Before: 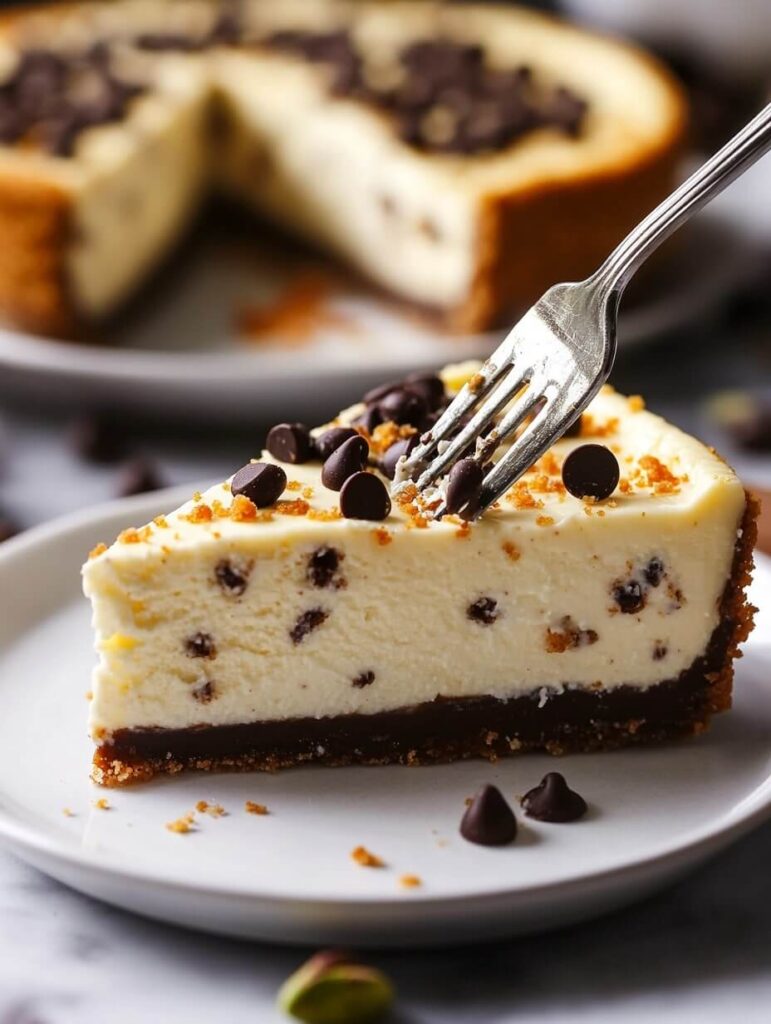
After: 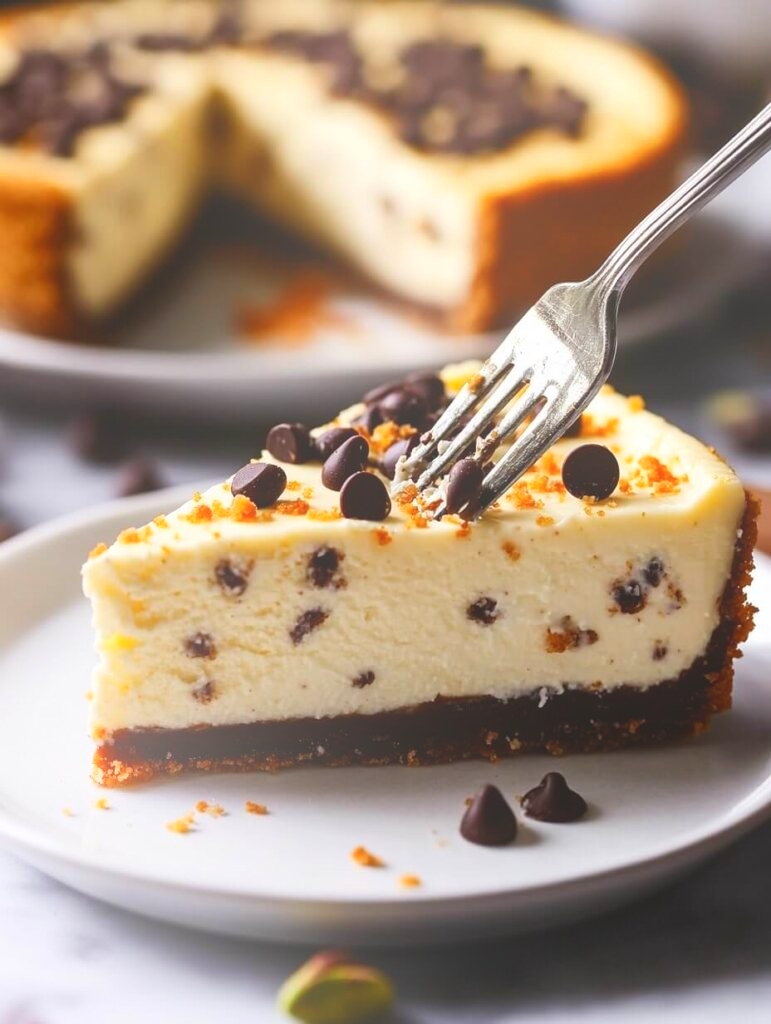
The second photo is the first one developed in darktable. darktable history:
bloom: size 40%
contrast brightness saturation: contrast 0.15, brightness -0.01, saturation 0.1
